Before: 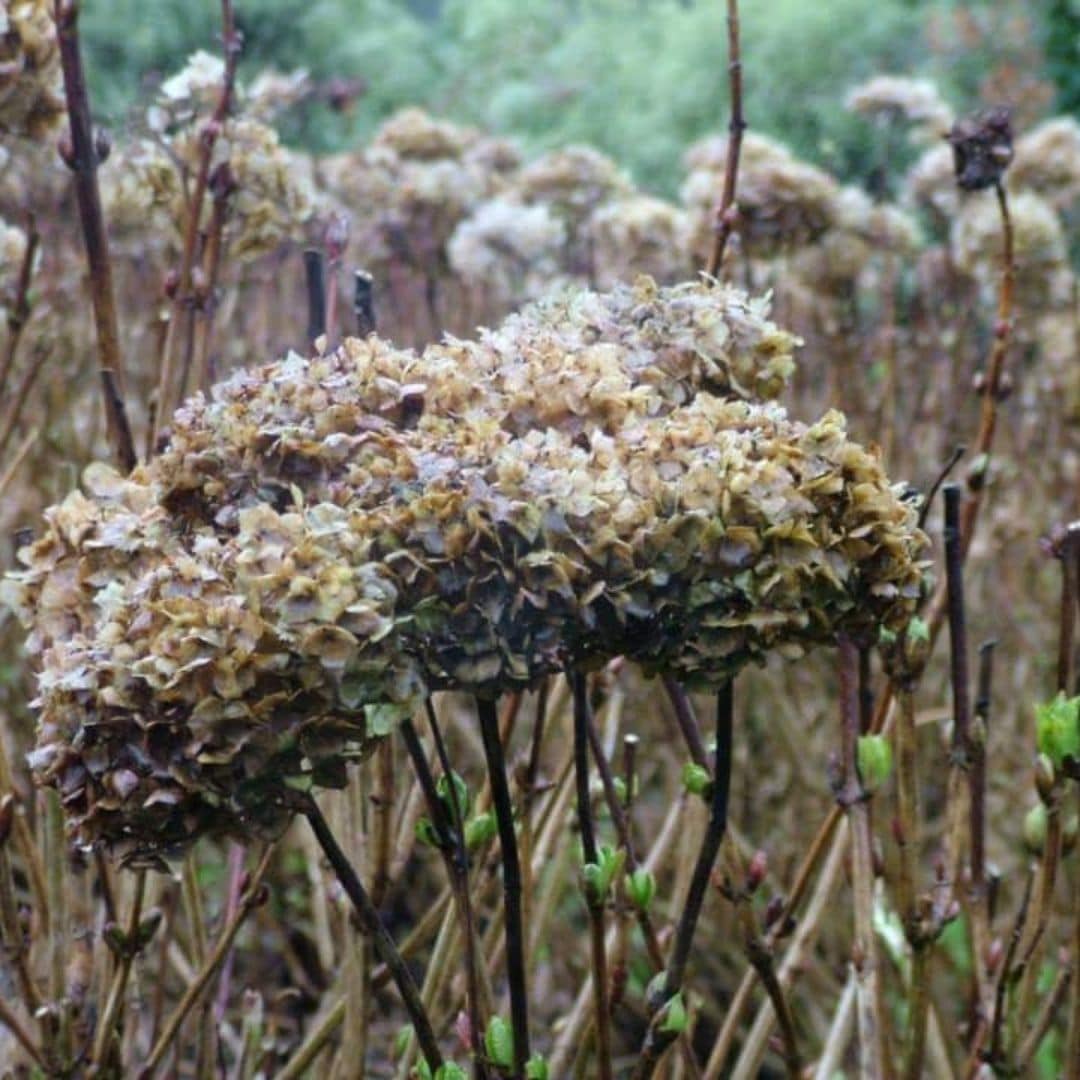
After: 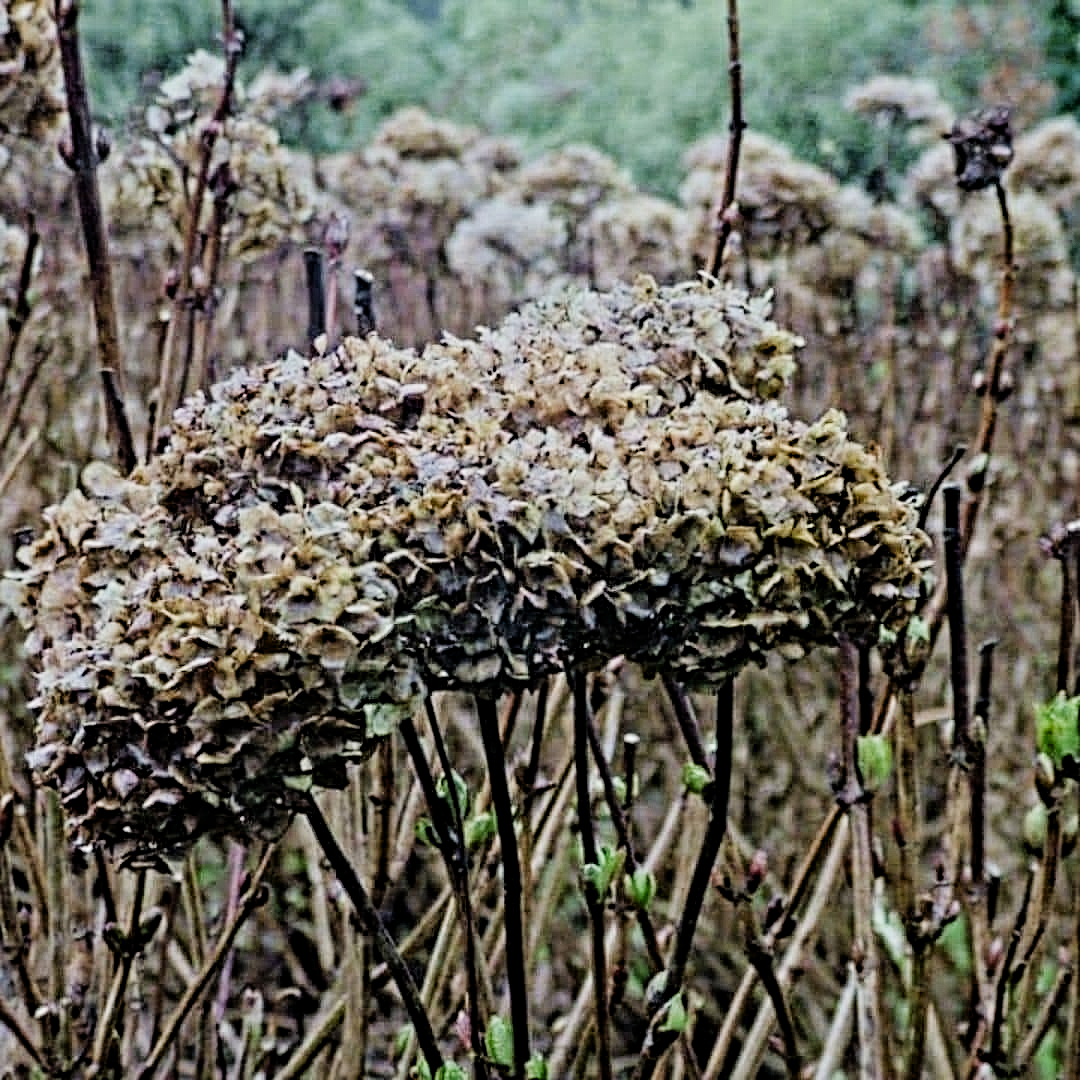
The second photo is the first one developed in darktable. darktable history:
filmic rgb: black relative exposure -7.32 EV, white relative exposure 5.09 EV, hardness 3.2
contrast equalizer: octaves 7, y [[0.406, 0.494, 0.589, 0.753, 0.877, 0.999], [0.5 ×6], [0.5 ×6], [0 ×6], [0 ×6]]
